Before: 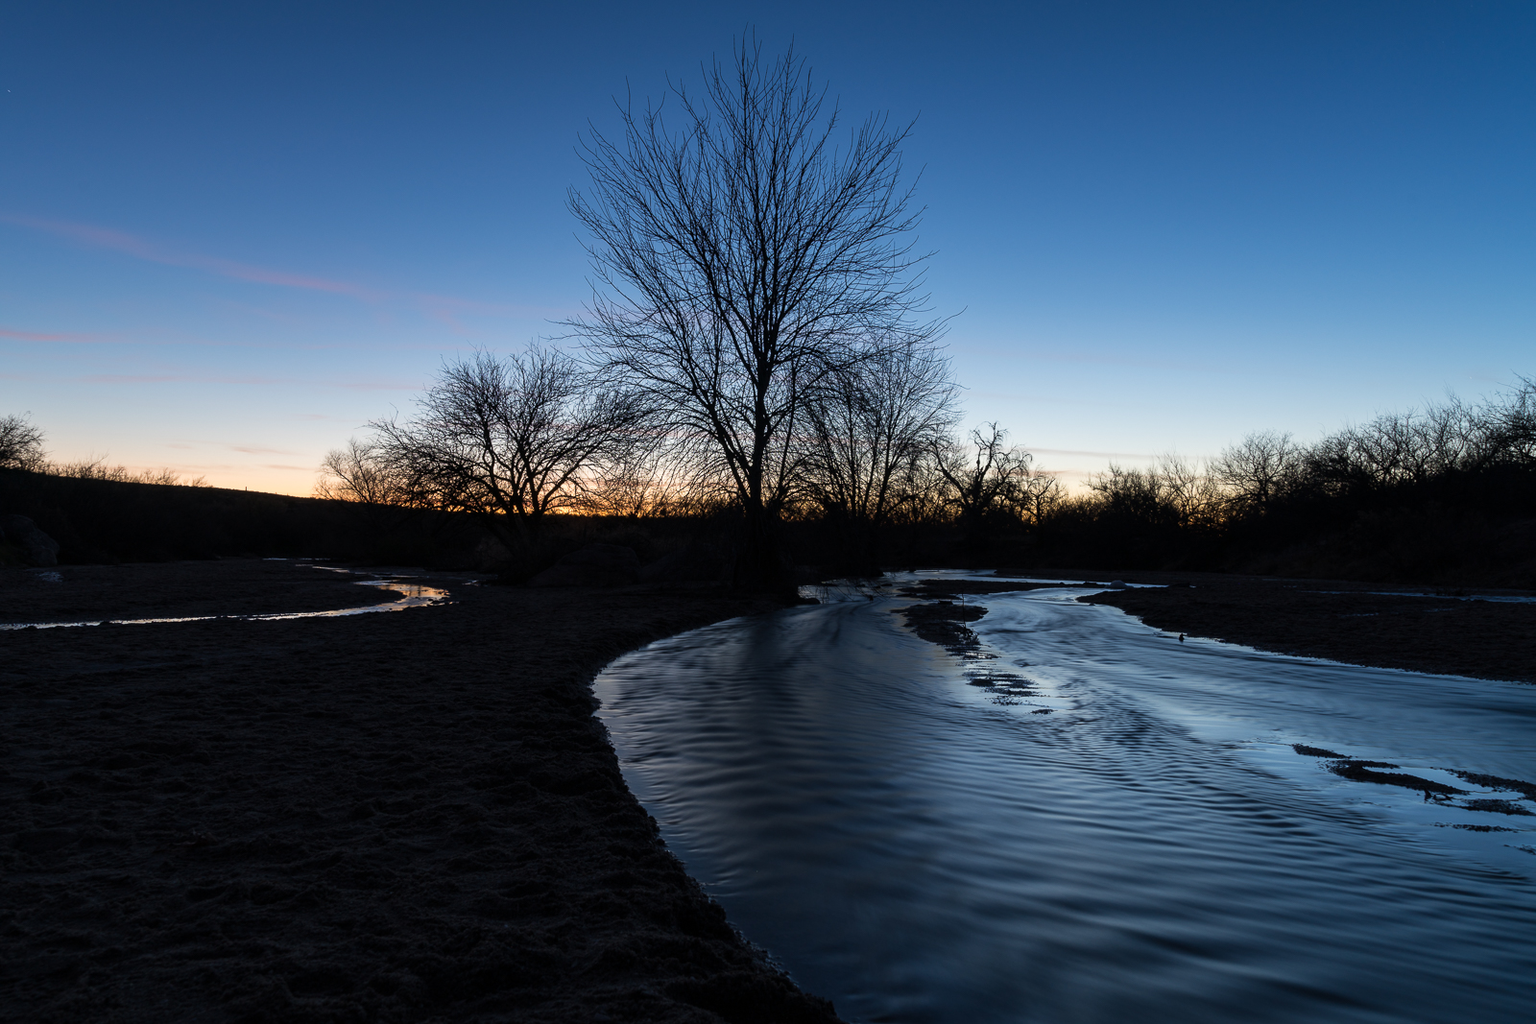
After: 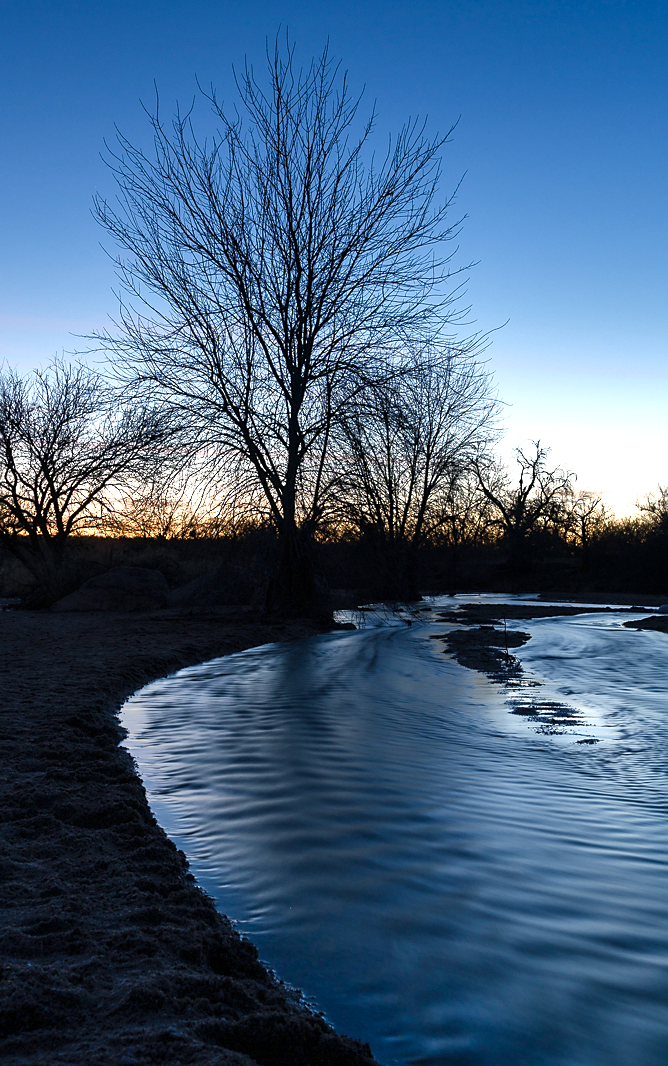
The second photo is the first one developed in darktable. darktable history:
color balance rgb: shadows lift › chroma 3.089%, shadows lift › hue 241.3°, perceptual saturation grading › global saturation 20%, perceptual saturation grading › highlights -25.502%, perceptual saturation grading › shadows 49.455%
crop: left 31.162%, right 27.071%
sharpen: radius 1.457, amount 0.415, threshold 1.146
shadows and highlights: shadows 47.69, highlights -42.85, soften with gaussian
contrast brightness saturation: saturation -0.176
exposure: exposure 0.742 EV, compensate exposure bias true, compensate highlight preservation false
